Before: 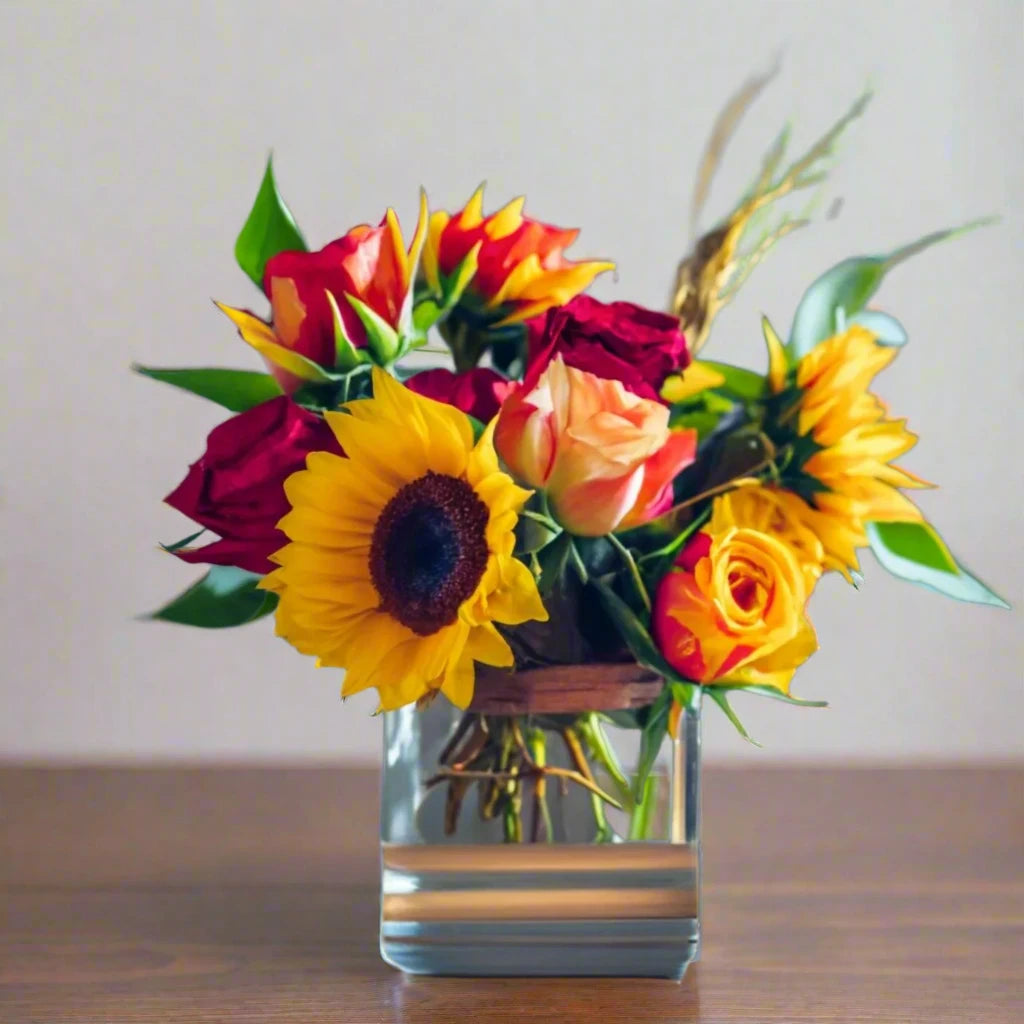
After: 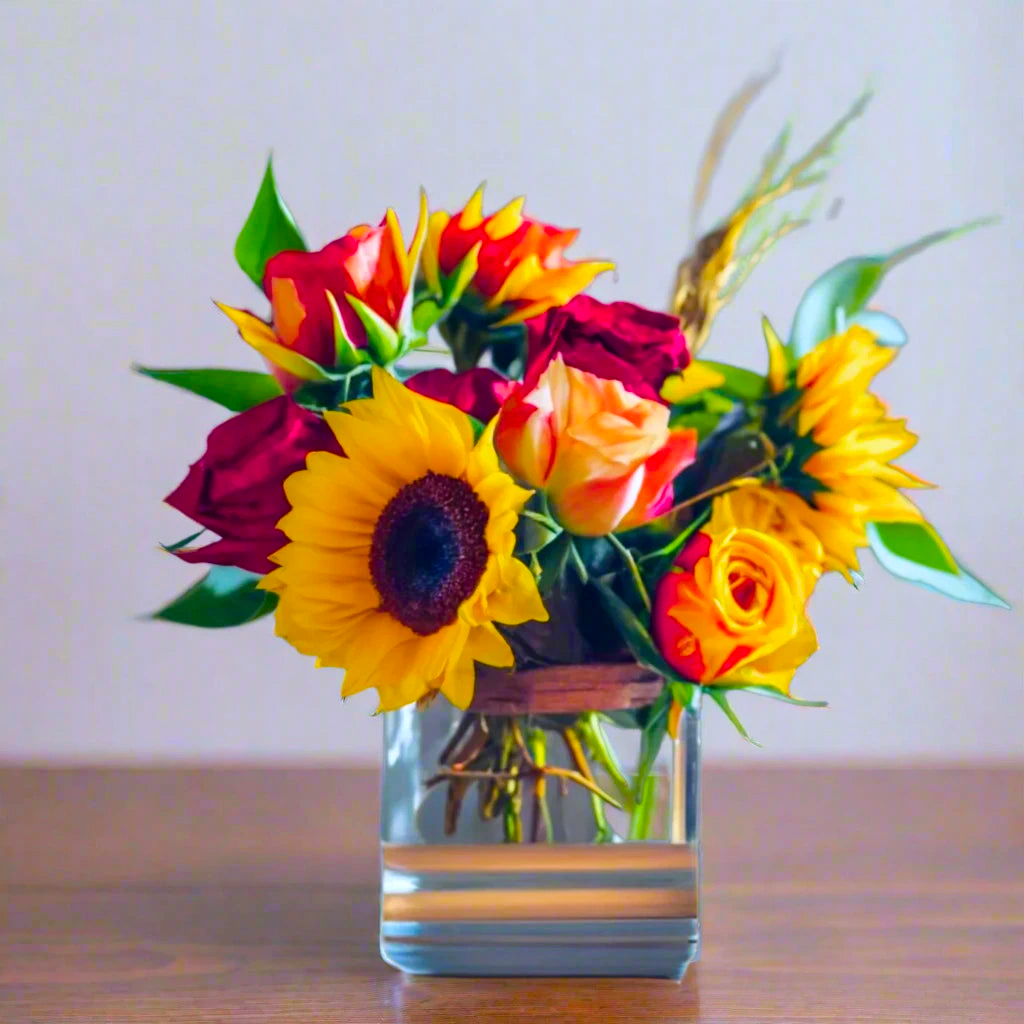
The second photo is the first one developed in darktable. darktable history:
color balance rgb: perceptual saturation grading › global saturation 25%, perceptual brilliance grading › mid-tones 10%, perceptual brilliance grading › shadows 15%, global vibrance 20%
color calibration: illuminant as shot in camera, x 0.358, y 0.373, temperature 4628.91 K
